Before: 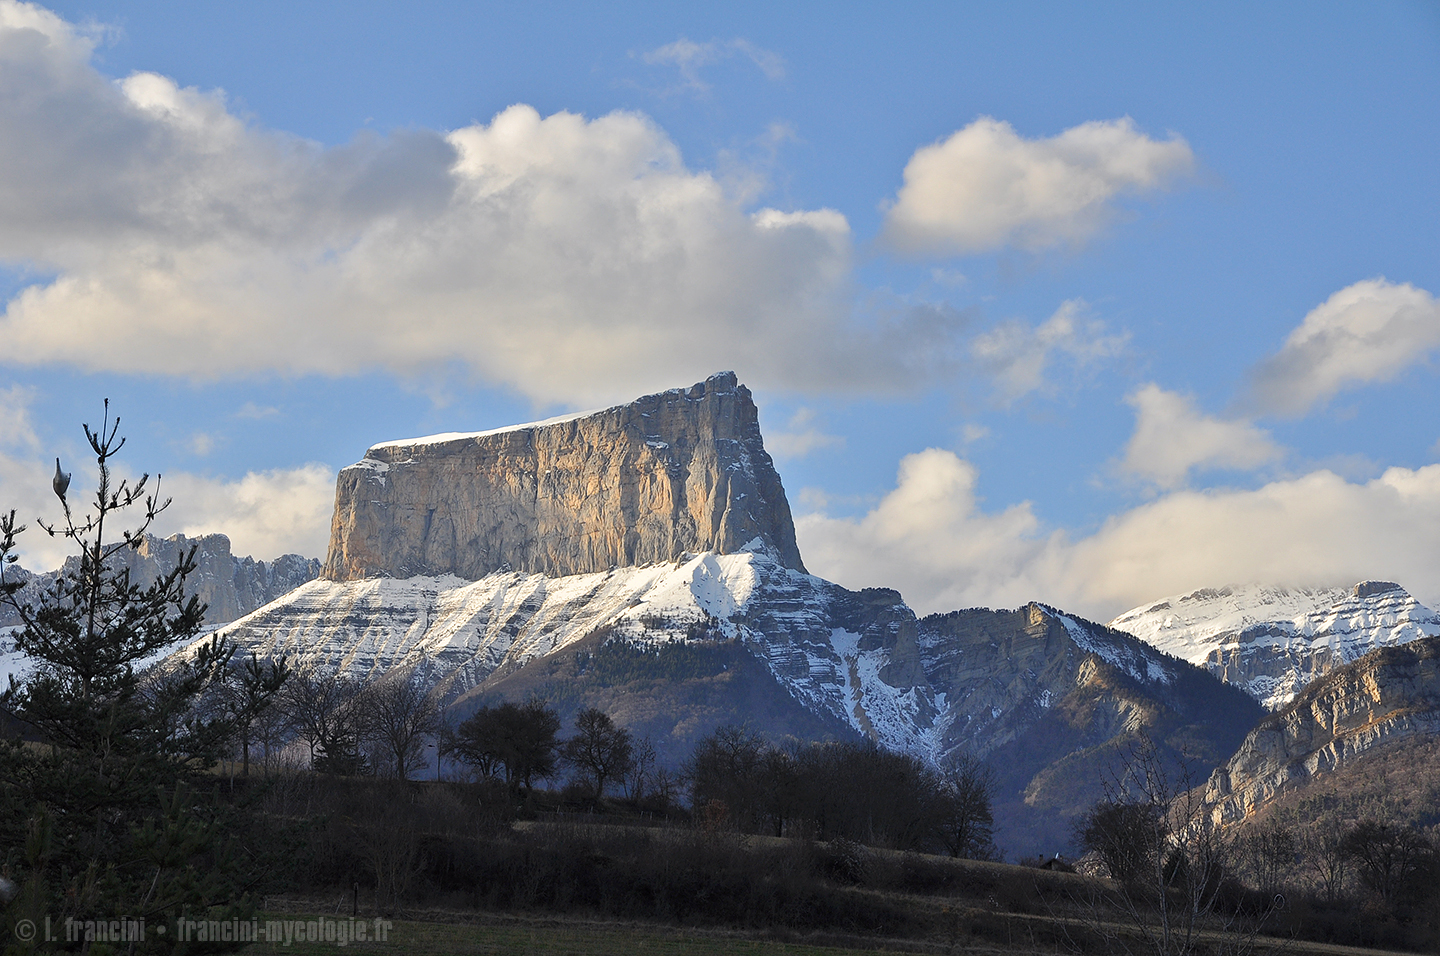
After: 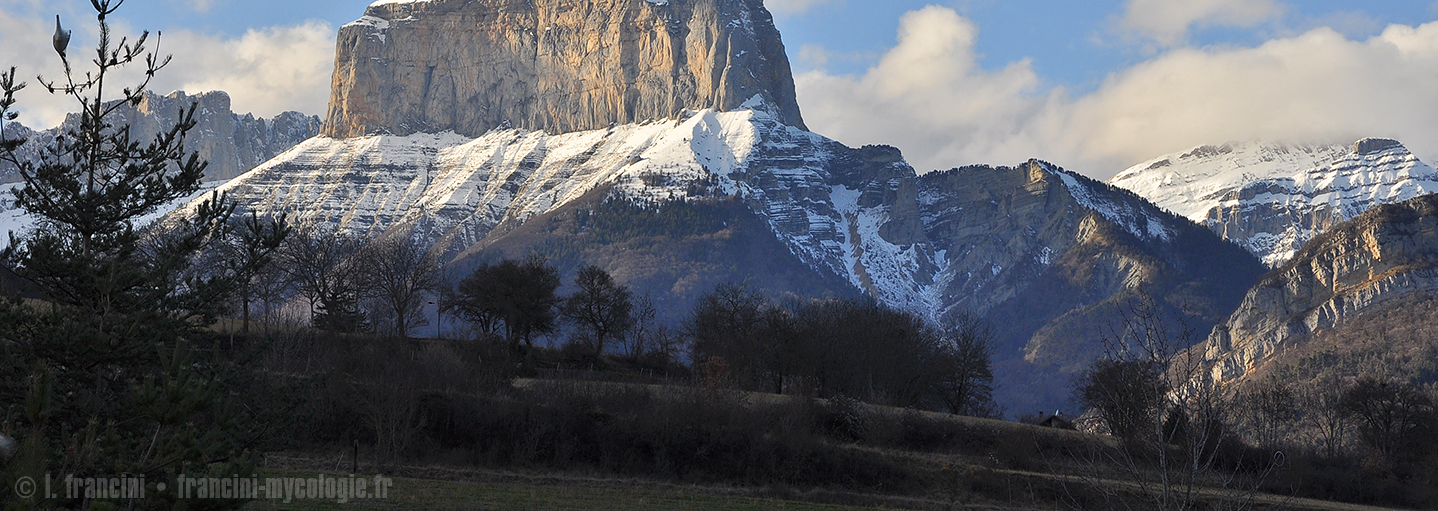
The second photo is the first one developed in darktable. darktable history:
crop and rotate: top 46.529%, right 0.106%
